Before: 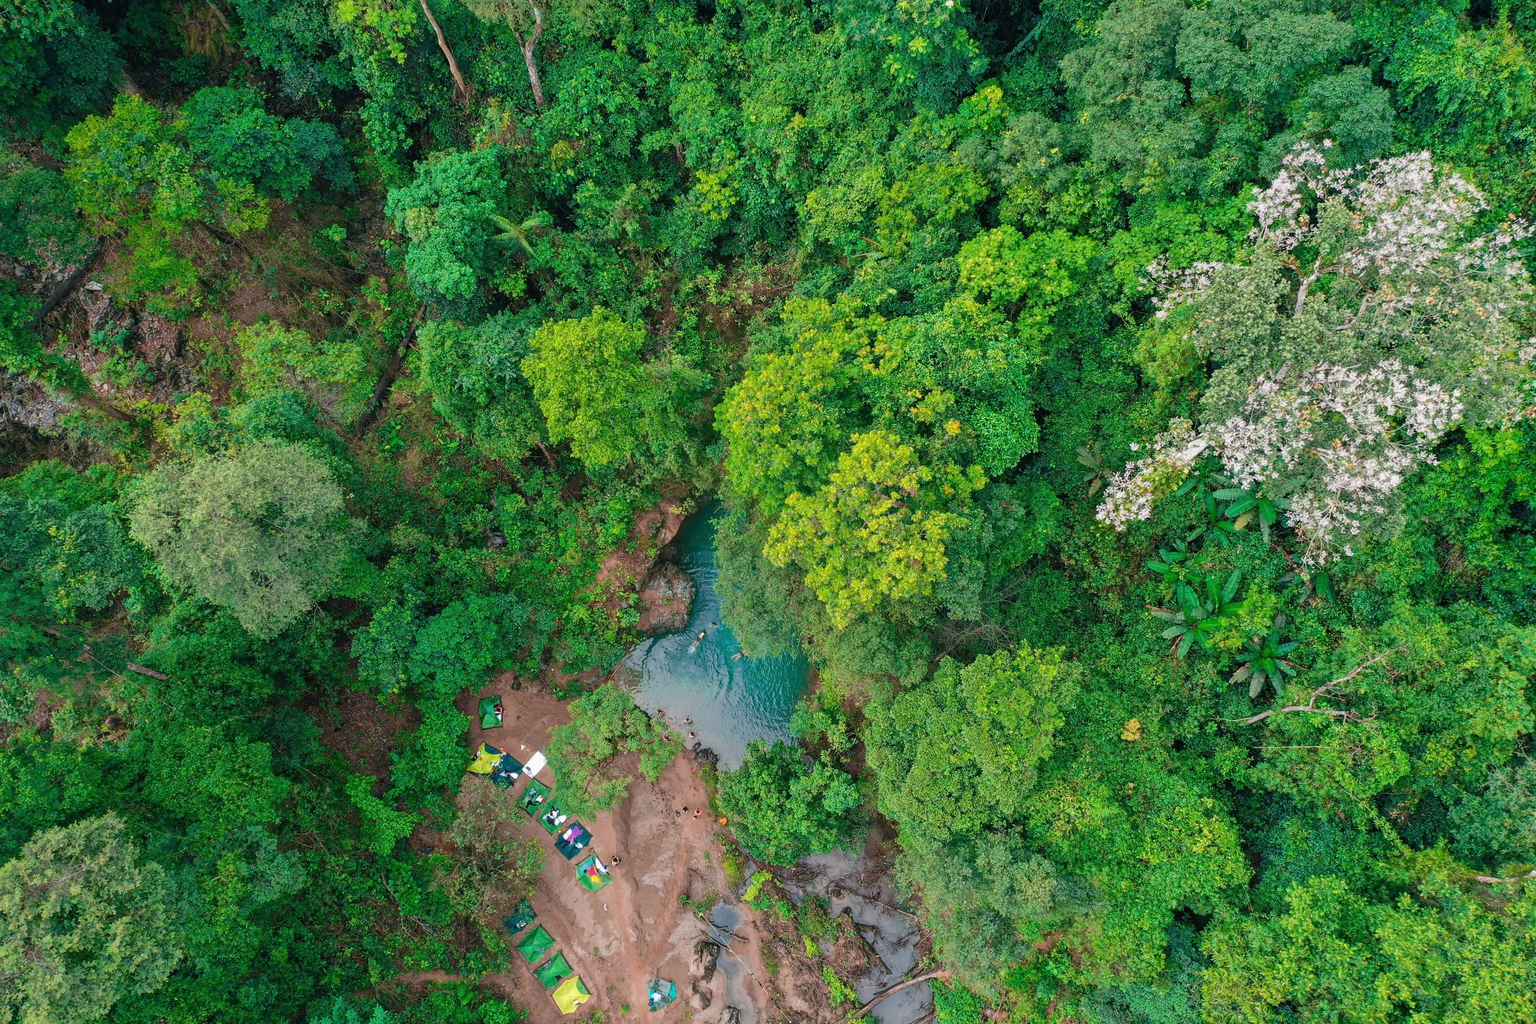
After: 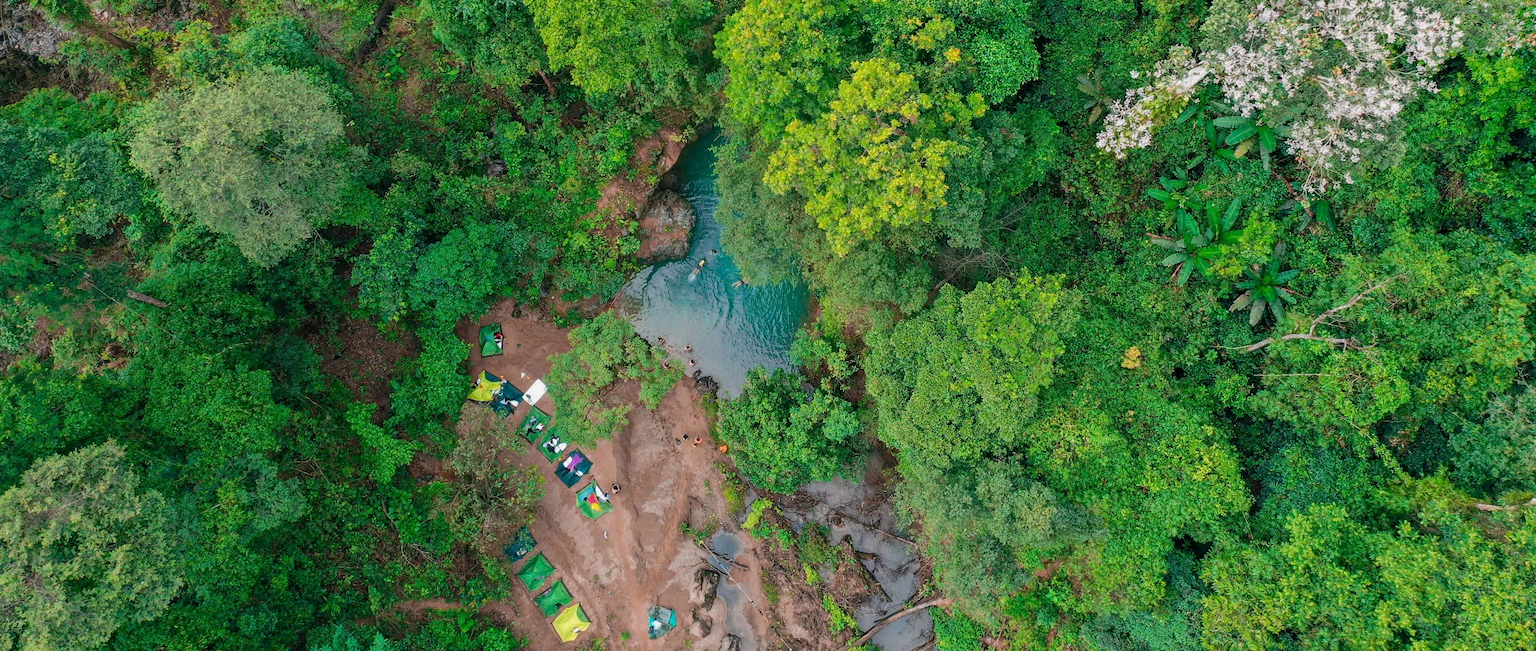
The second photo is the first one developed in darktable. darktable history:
exposure: black level correction 0.002, exposure -0.1 EV, compensate highlight preservation false
crop and rotate: top 36.435%
